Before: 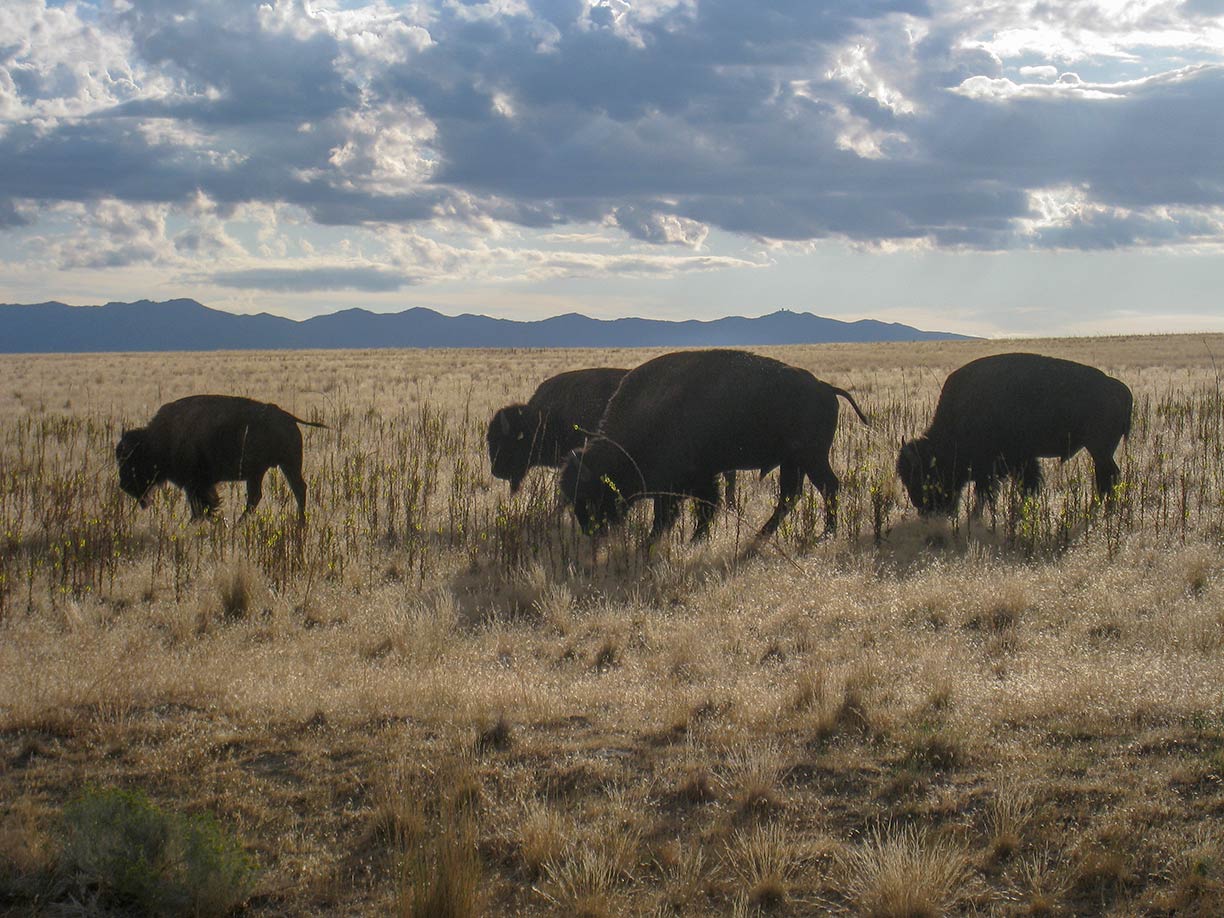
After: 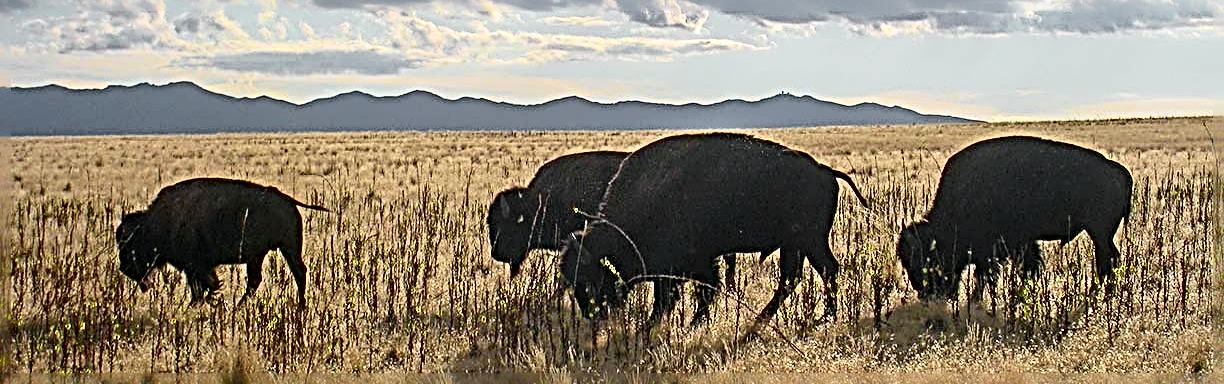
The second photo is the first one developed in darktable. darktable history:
color zones: curves: ch1 [(0.25, 0.61) (0.75, 0.248)]
tone curve: curves: ch0 [(0, 0) (0.051, 0.03) (0.096, 0.071) (0.241, 0.247) (0.455, 0.525) (0.594, 0.697) (0.741, 0.845) (0.871, 0.933) (1, 0.984)]; ch1 [(0, 0) (0.1, 0.038) (0.318, 0.243) (0.399, 0.351) (0.478, 0.469) (0.499, 0.499) (0.534, 0.549) (0.565, 0.594) (0.601, 0.634) (0.666, 0.7) (1, 1)]; ch2 [(0, 0) (0.453, 0.45) (0.479, 0.483) (0.504, 0.499) (0.52, 0.519) (0.541, 0.559) (0.592, 0.612) (0.824, 0.815) (1, 1)], color space Lab, independent channels, preserve colors none
sharpen: radius 4.001, amount 2
crop and rotate: top 23.84%, bottom 34.294%
